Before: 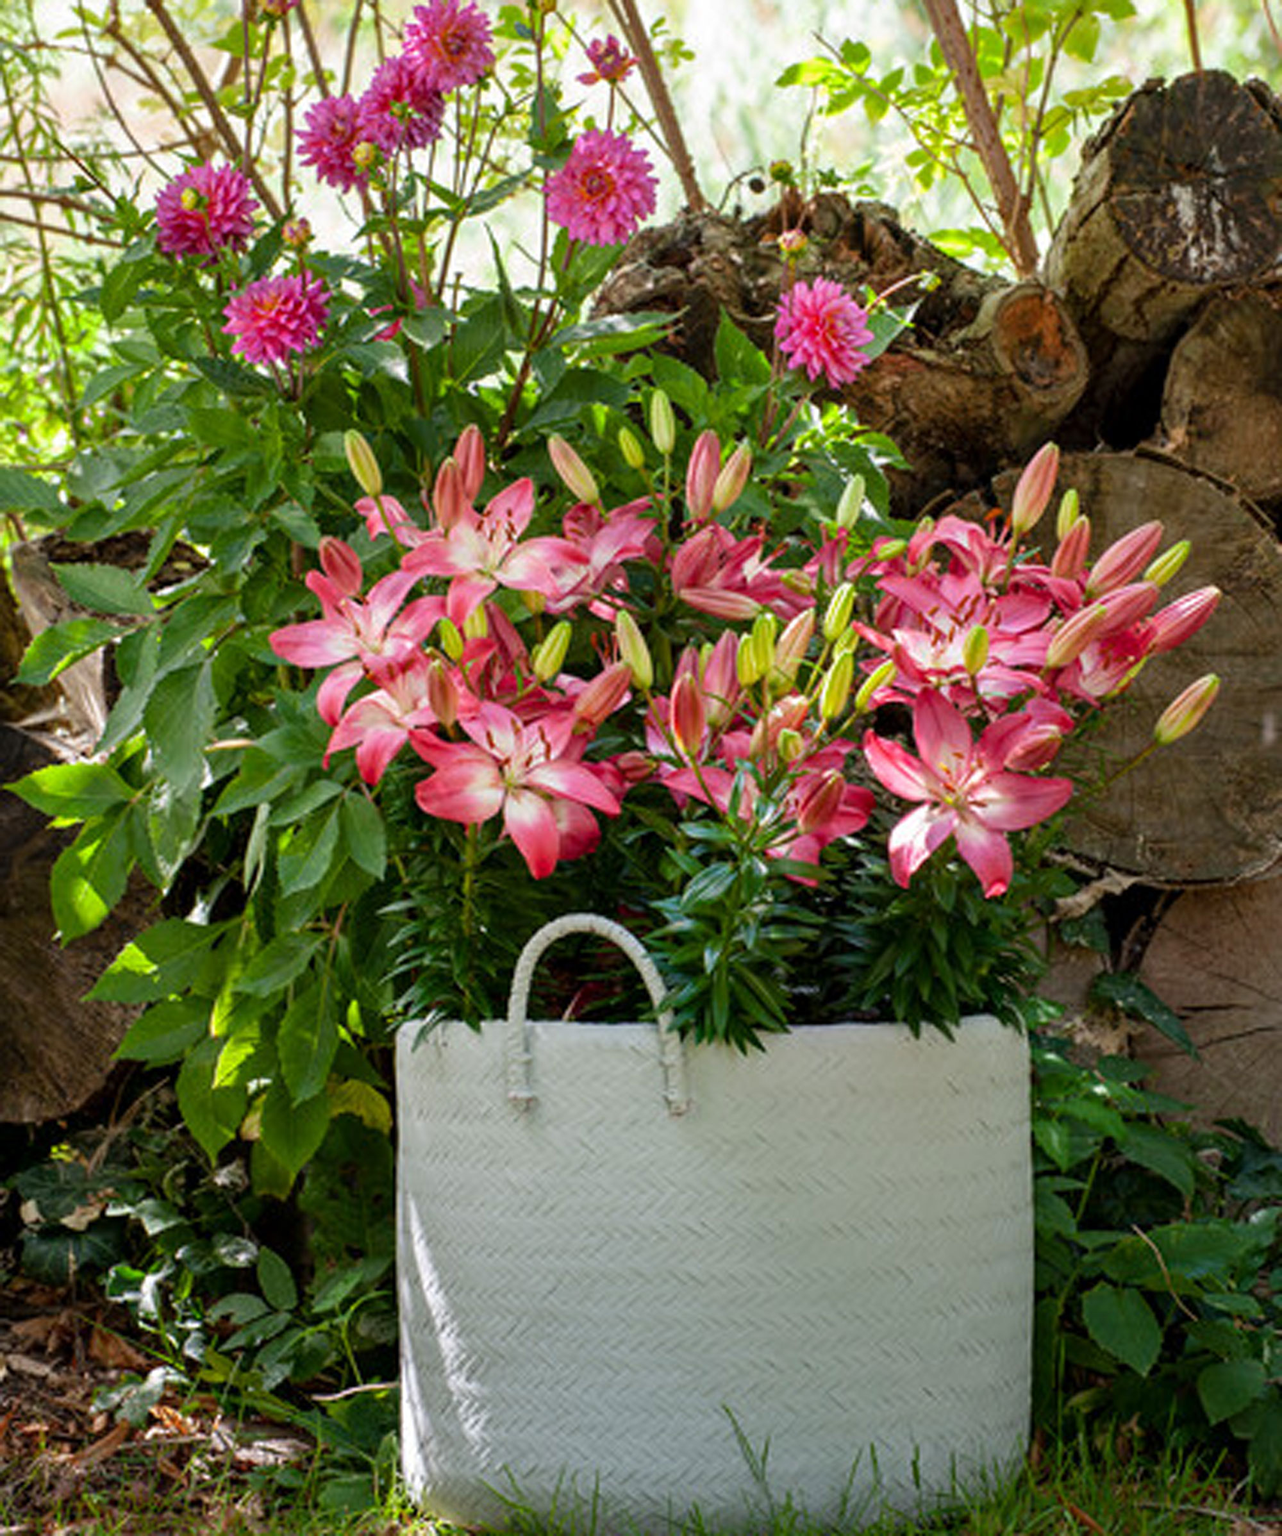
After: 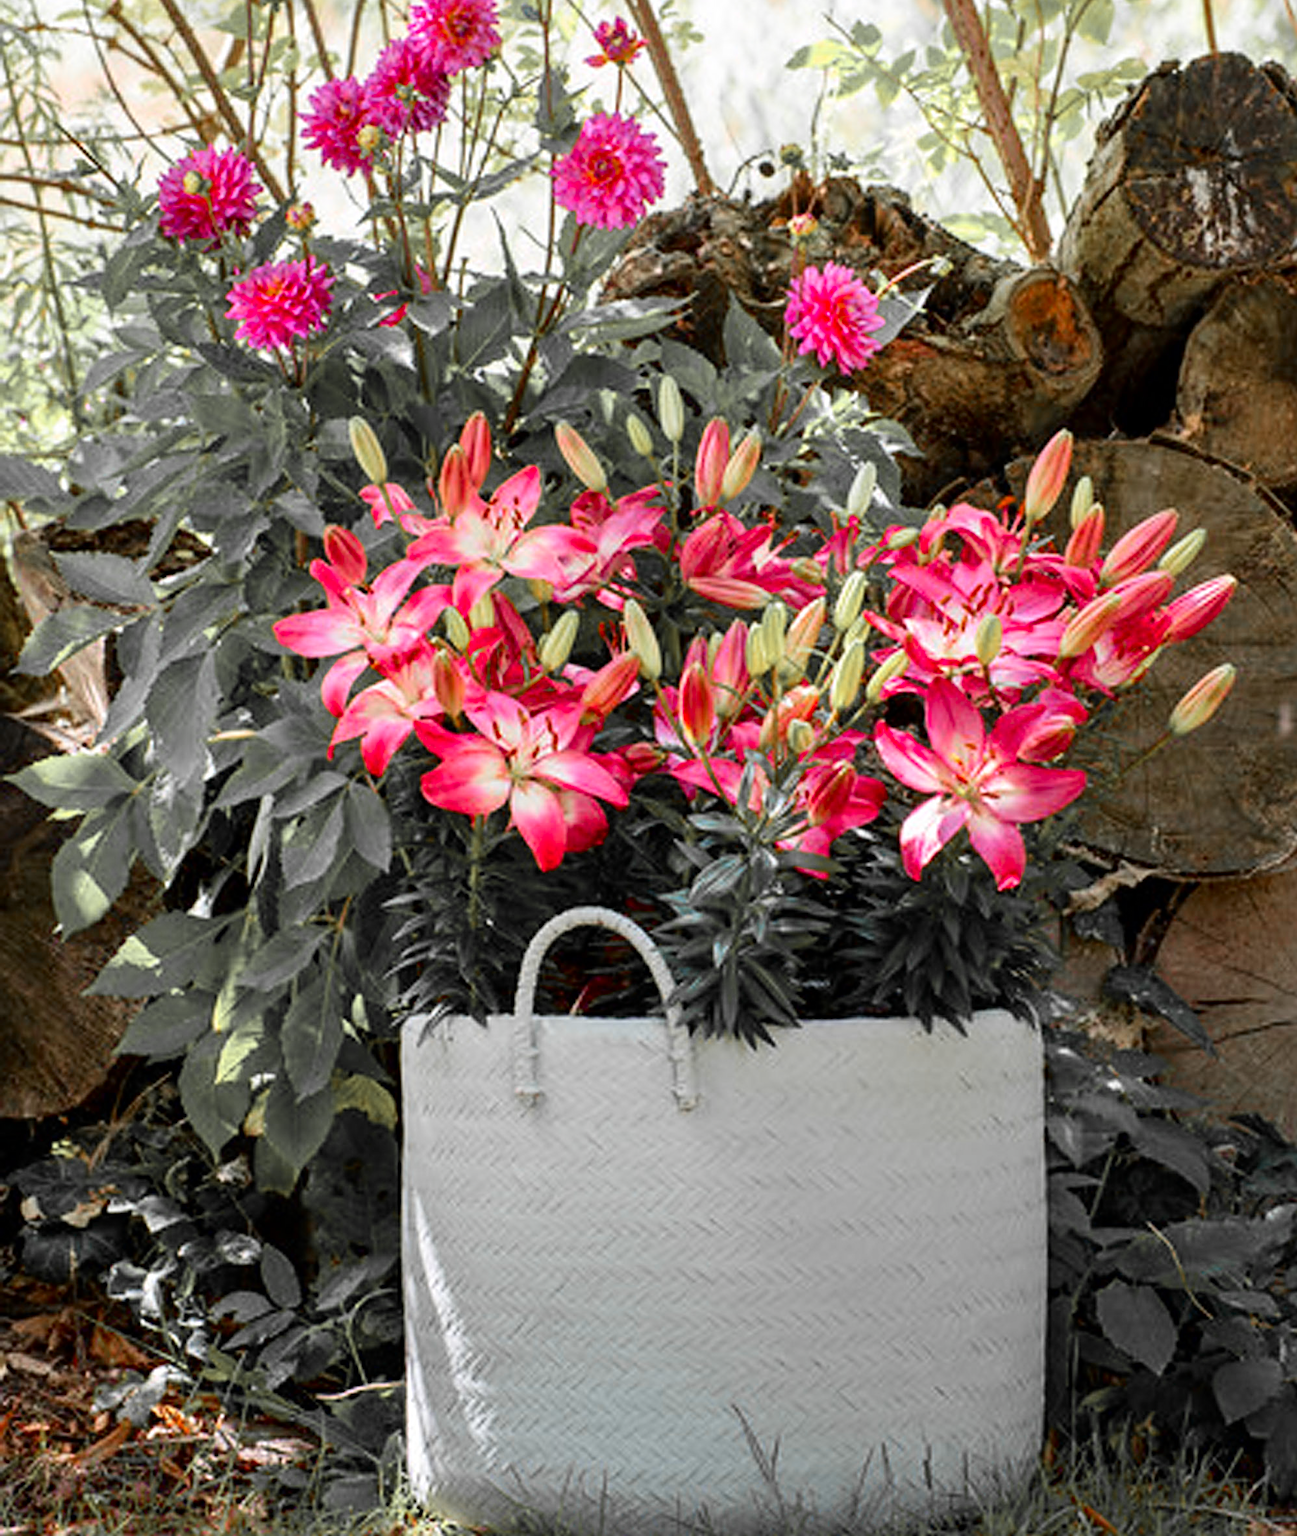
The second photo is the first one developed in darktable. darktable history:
color zones: curves: ch1 [(0, 0.679) (0.143, 0.647) (0.286, 0.261) (0.378, -0.011) (0.571, 0.396) (0.714, 0.399) (0.857, 0.406) (1, 0.679)]
tone curve: curves: ch0 [(0, 0) (0.004, 0.002) (0.02, 0.013) (0.218, 0.218) (0.664, 0.718) (0.832, 0.873) (1, 1)], color space Lab, independent channels, preserve colors none
sharpen: on, module defaults
crop: top 1.252%, right 0.011%
